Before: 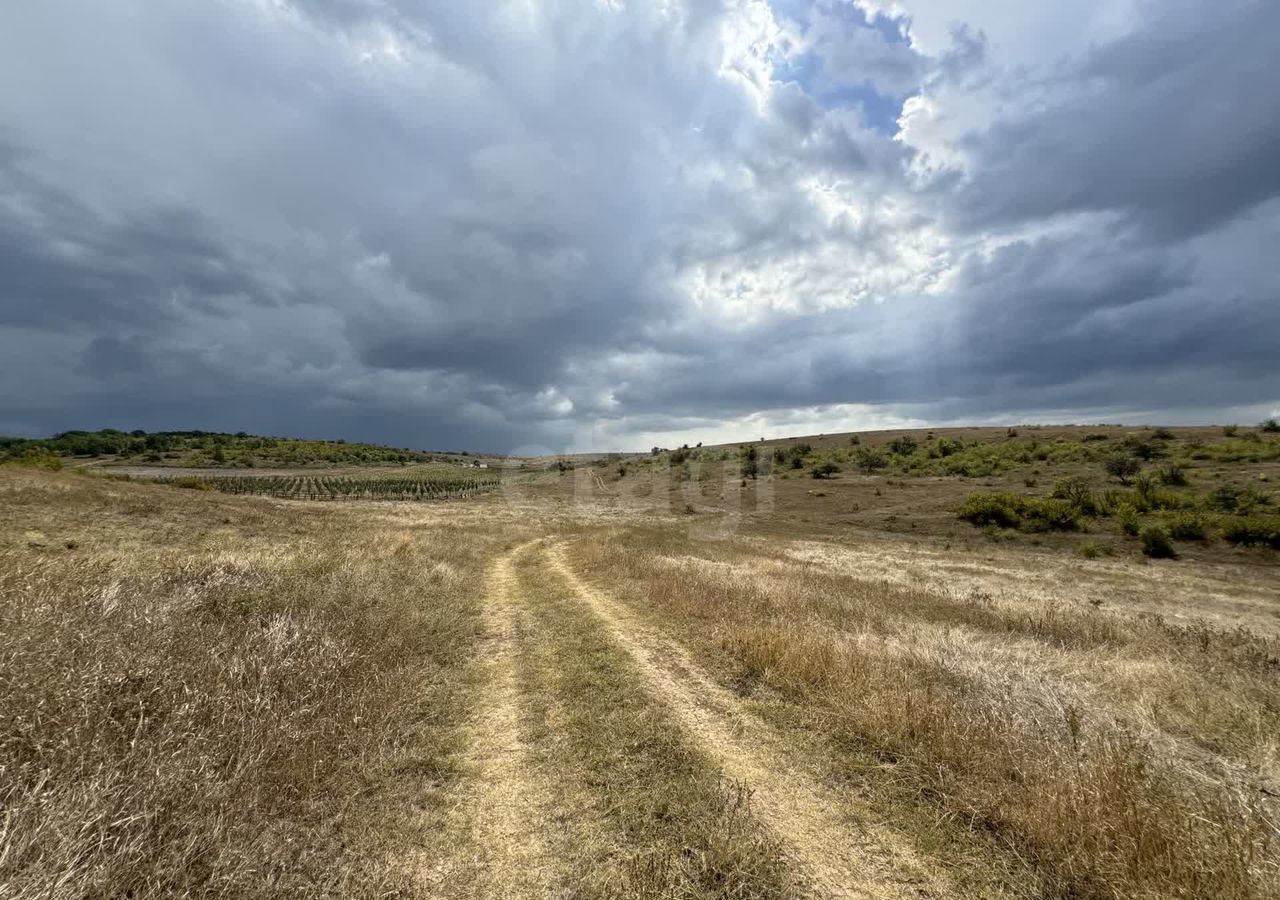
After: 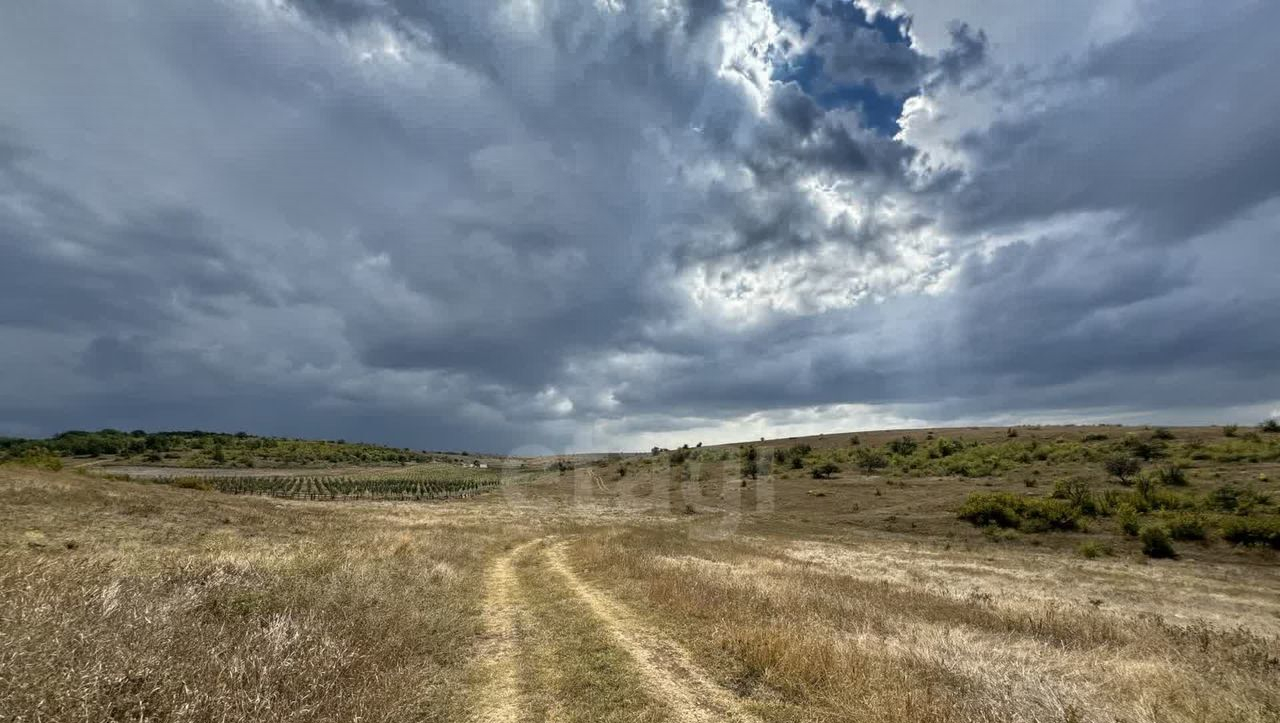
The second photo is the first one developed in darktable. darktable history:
crop: bottom 19.644%
shadows and highlights: shadows 20.91, highlights -82.73, soften with gaussian
